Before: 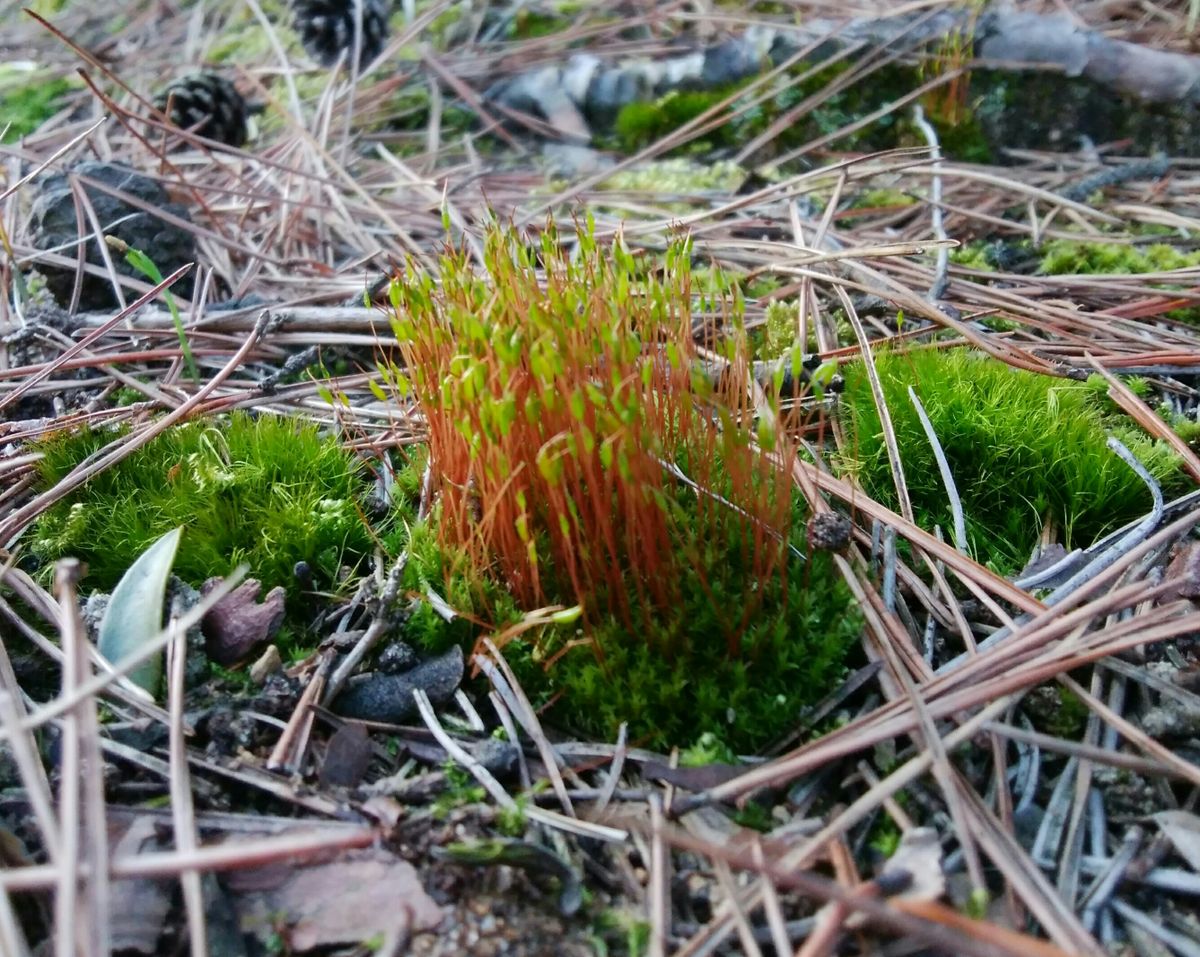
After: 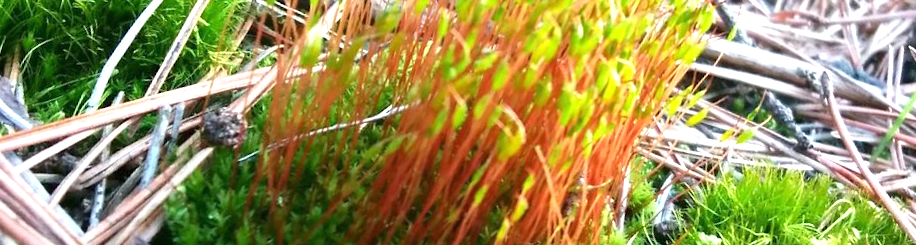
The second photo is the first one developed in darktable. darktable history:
exposure: black level correction 0, exposure 1.2 EV, compensate highlight preservation false
crop and rotate: angle 16.12°, top 30.835%, bottom 35.653%
